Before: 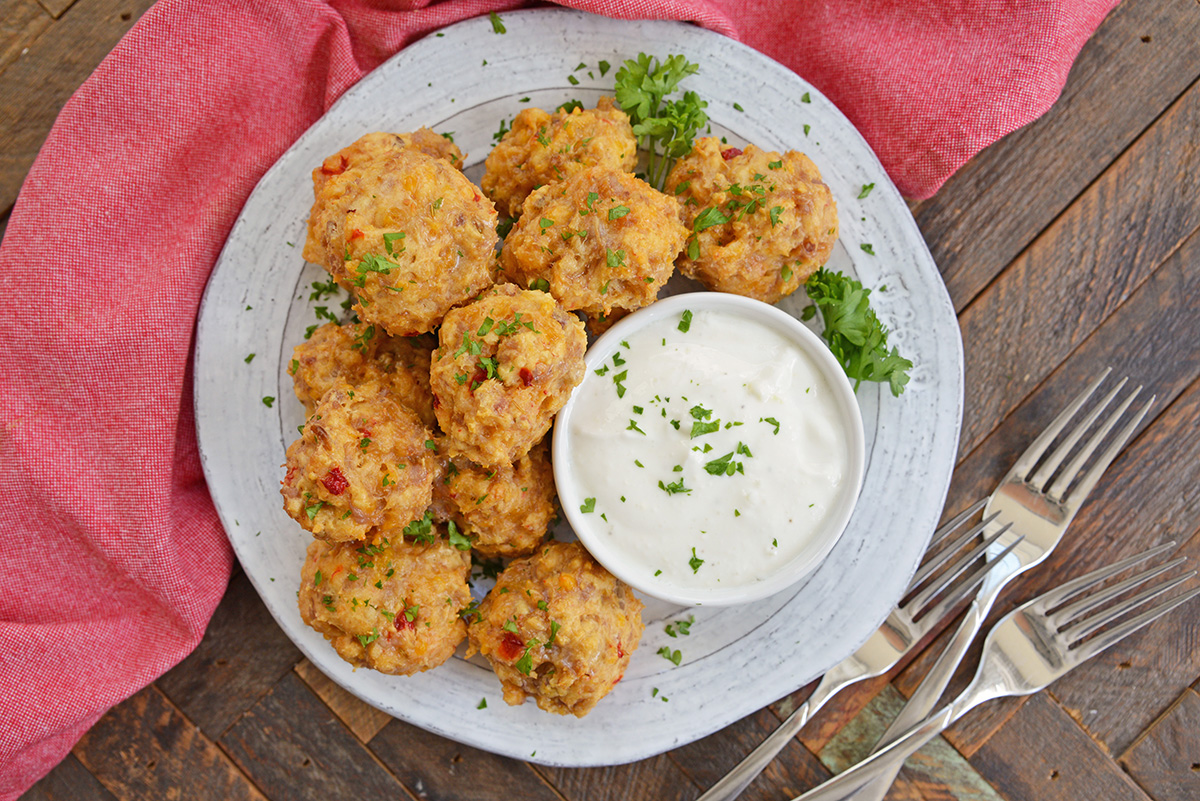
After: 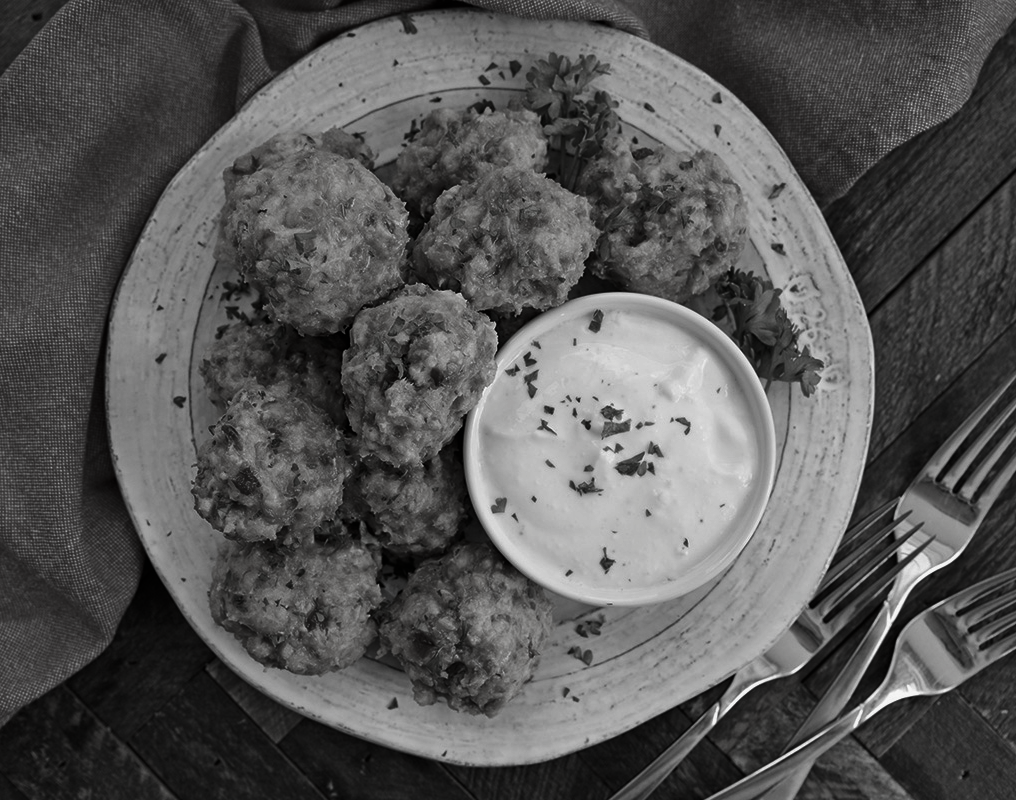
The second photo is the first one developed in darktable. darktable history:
crop: left 7.492%, right 7.798%
contrast brightness saturation: contrast -0.032, brightness -0.574, saturation -0.986
